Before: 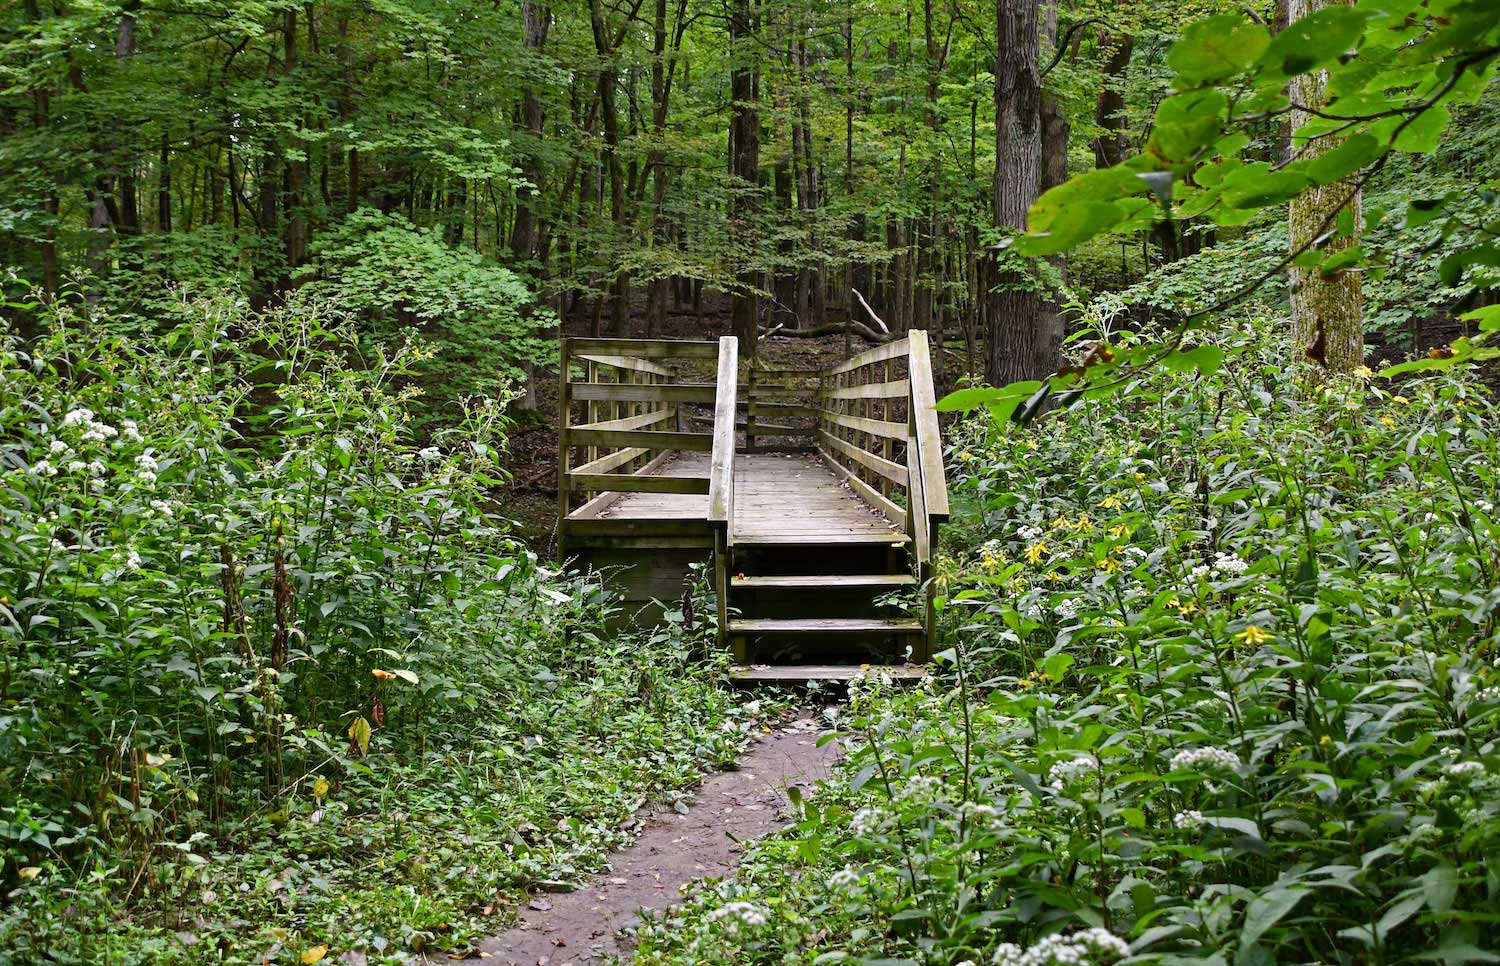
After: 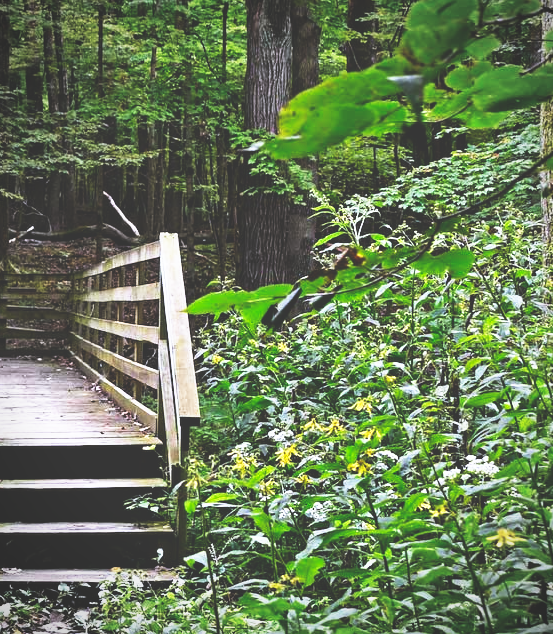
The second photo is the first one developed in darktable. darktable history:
color calibration: illuminant as shot in camera, x 0.358, y 0.373, temperature 4628.91 K
base curve: curves: ch0 [(0, 0.036) (0.007, 0.037) (0.604, 0.887) (1, 1)], preserve colors none
vignetting: fall-off radius 60.92%
crop and rotate: left 49.936%, top 10.094%, right 13.136%, bottom 24.256%
